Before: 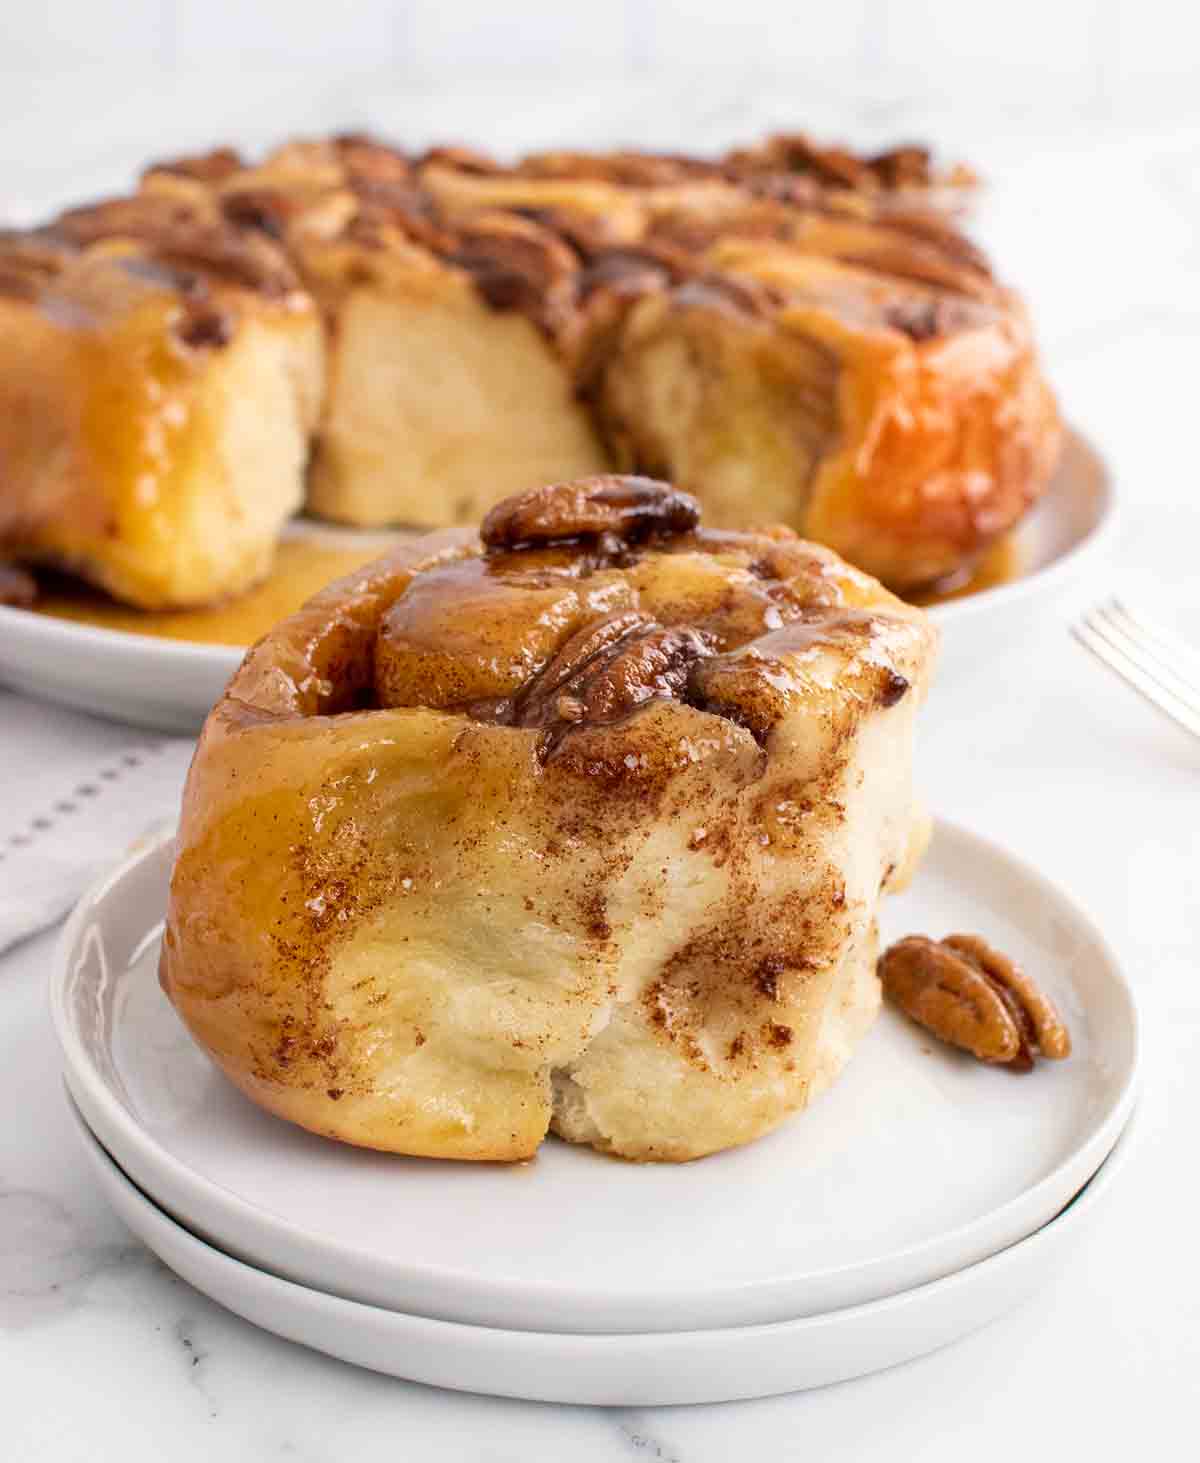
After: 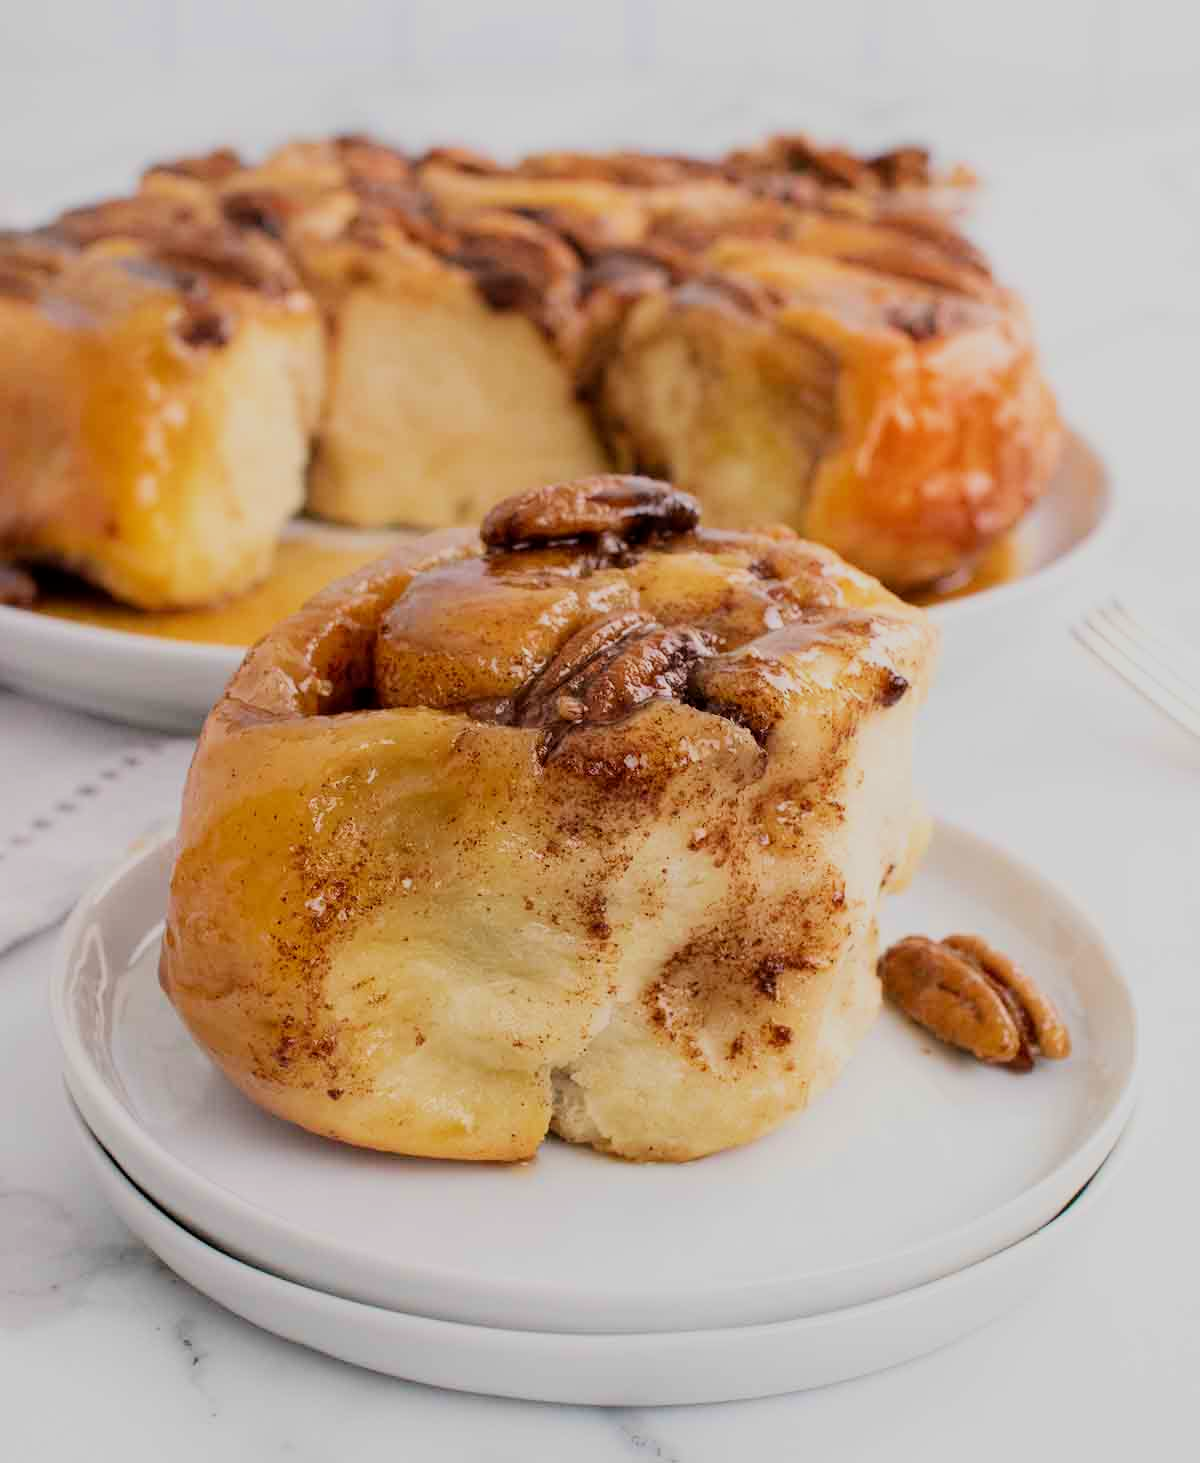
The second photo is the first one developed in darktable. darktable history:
white balance: emerald 1
filmic rgb: black relative exposure -8.42 EV, white relative exposure 4.68 EV, hardness 3.82, color science v6 (2022)
